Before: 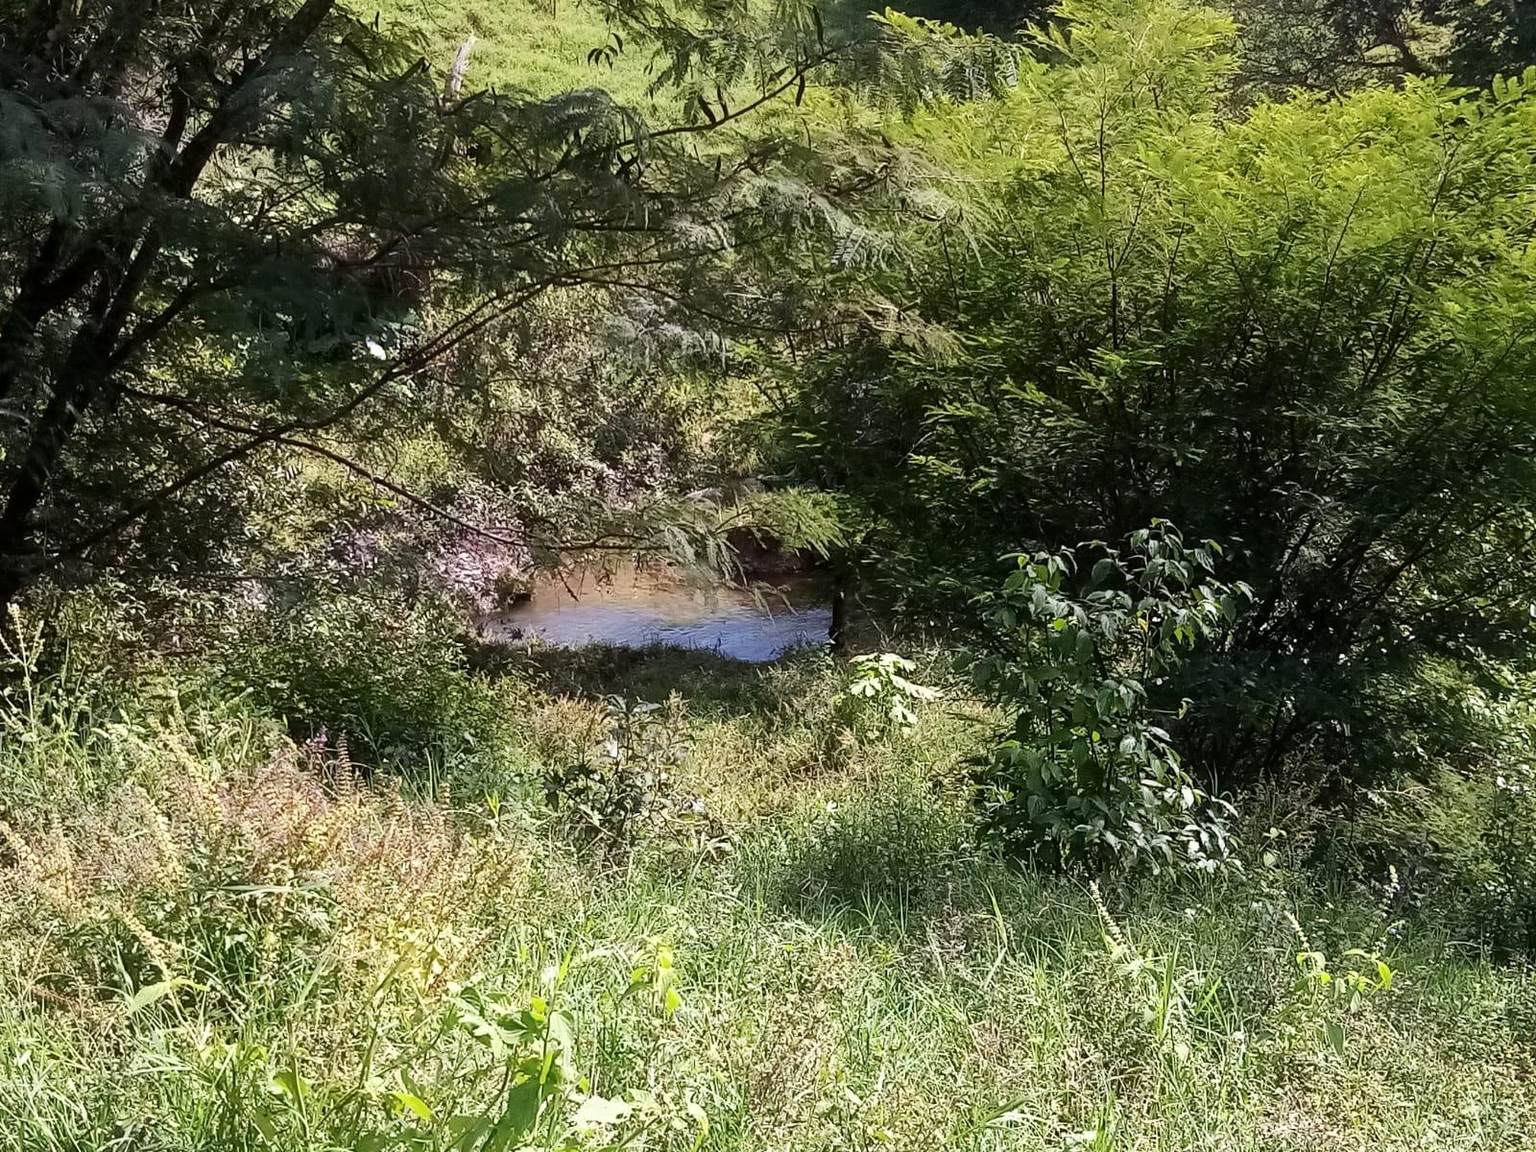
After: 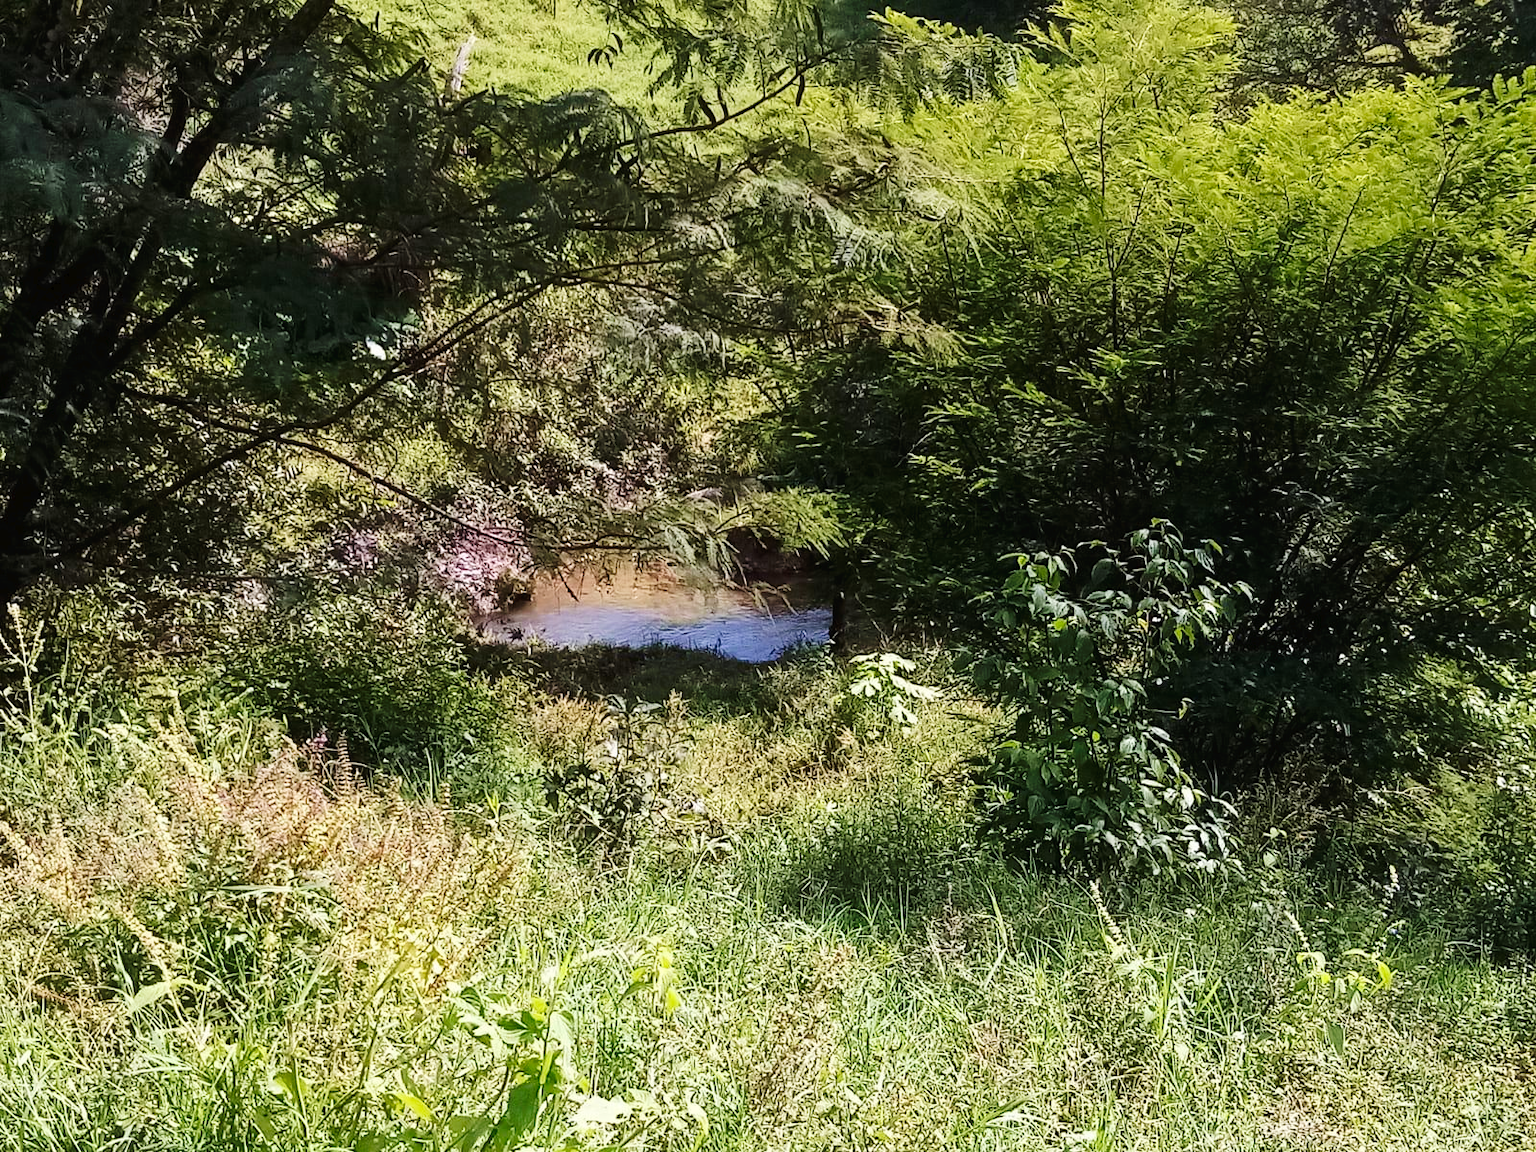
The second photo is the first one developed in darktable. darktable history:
velvia: on, module defaults
tone curve: curves: ch0 [(0, 0) (0.003, 0.018) (0.011, 0.019) (0.025, 0.024) (0.044, 0.037) (0.069, 0.053) (0.1, 0.075) (0.136, 0.105) (0.177, 0.136) (0.224, 0.179) (0.277, 0.244) (0.335, 0.319) (0.399, 0.4) (0.468, 0.495) (0.543, 0.58) (0.623, 0.671) (0.709, 0.757) (0.801, 0.838) (0.898, 0.913) (1, 1)], preserve colors none
